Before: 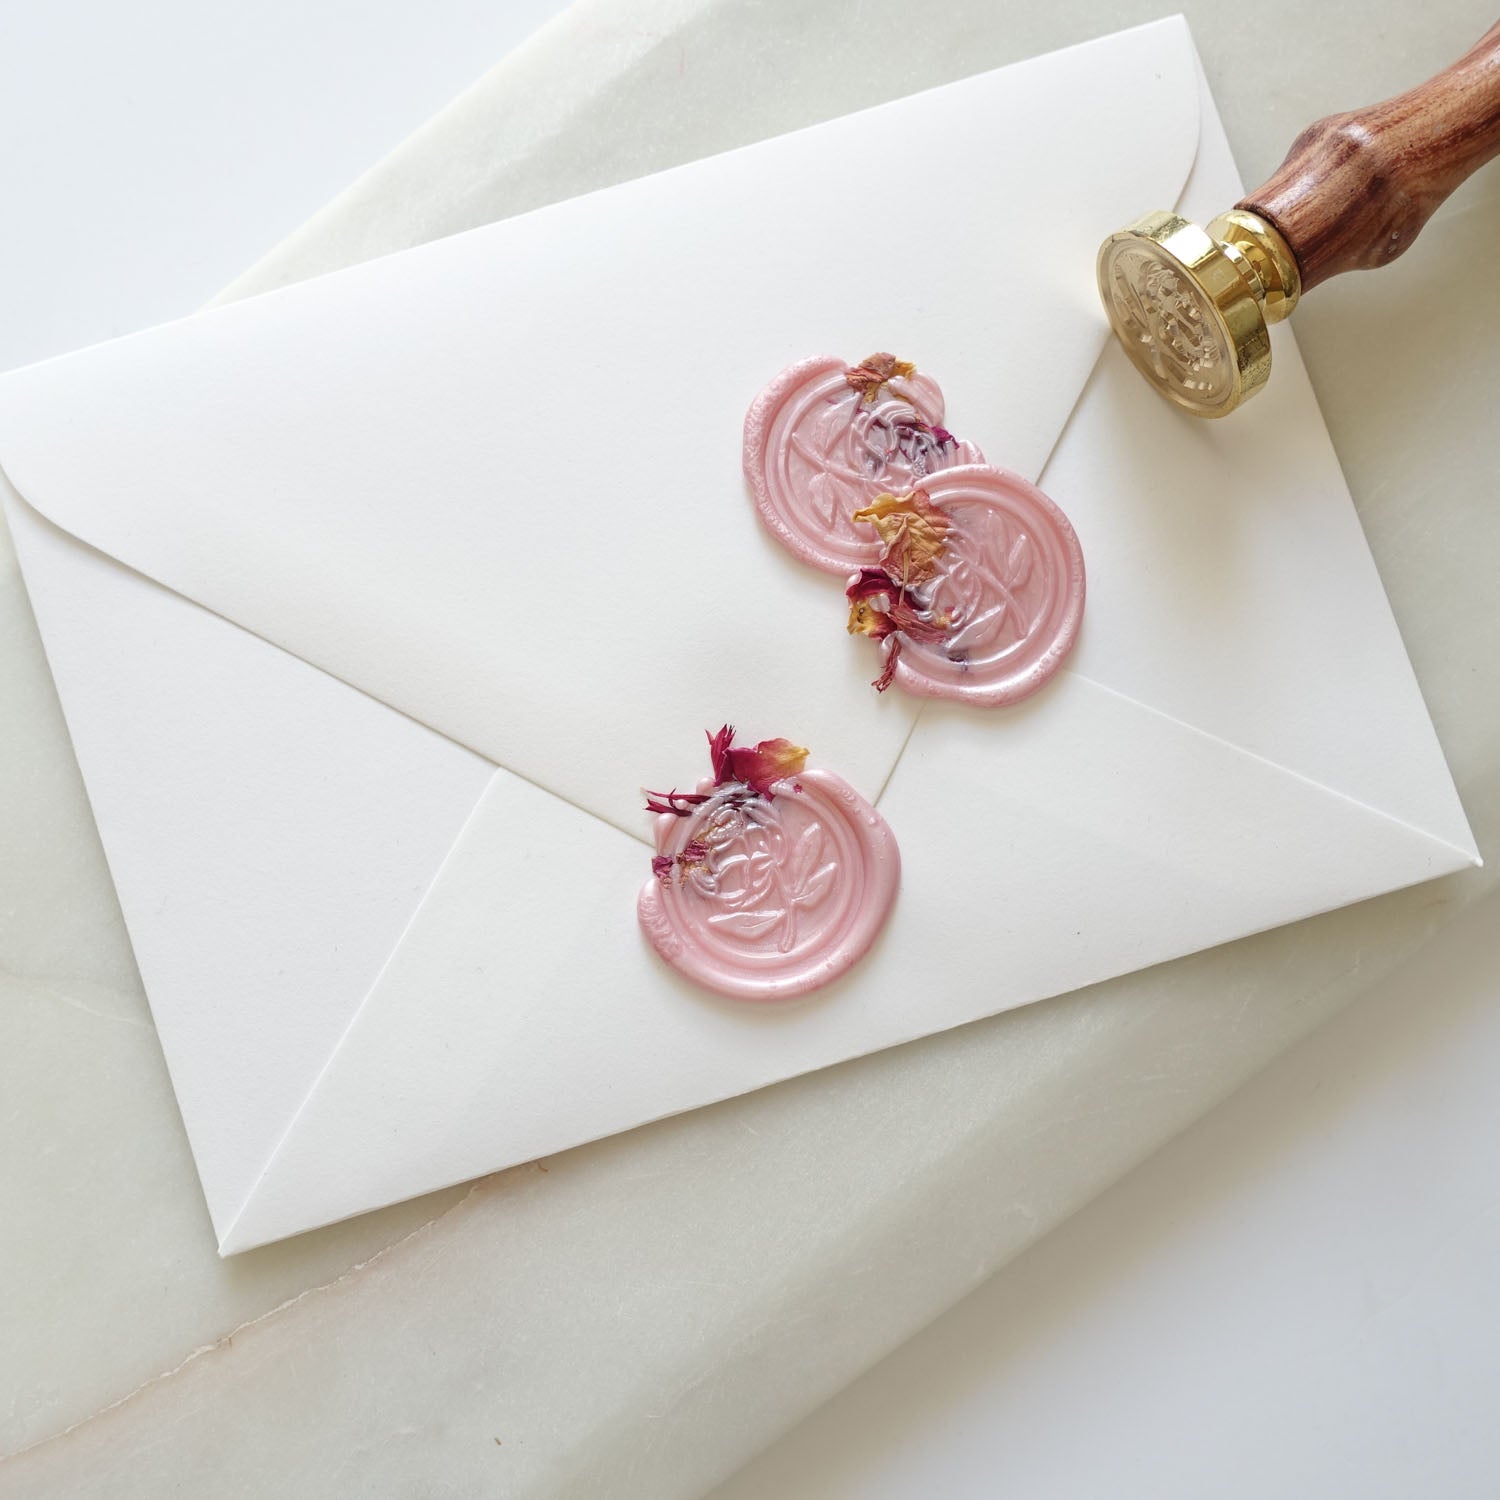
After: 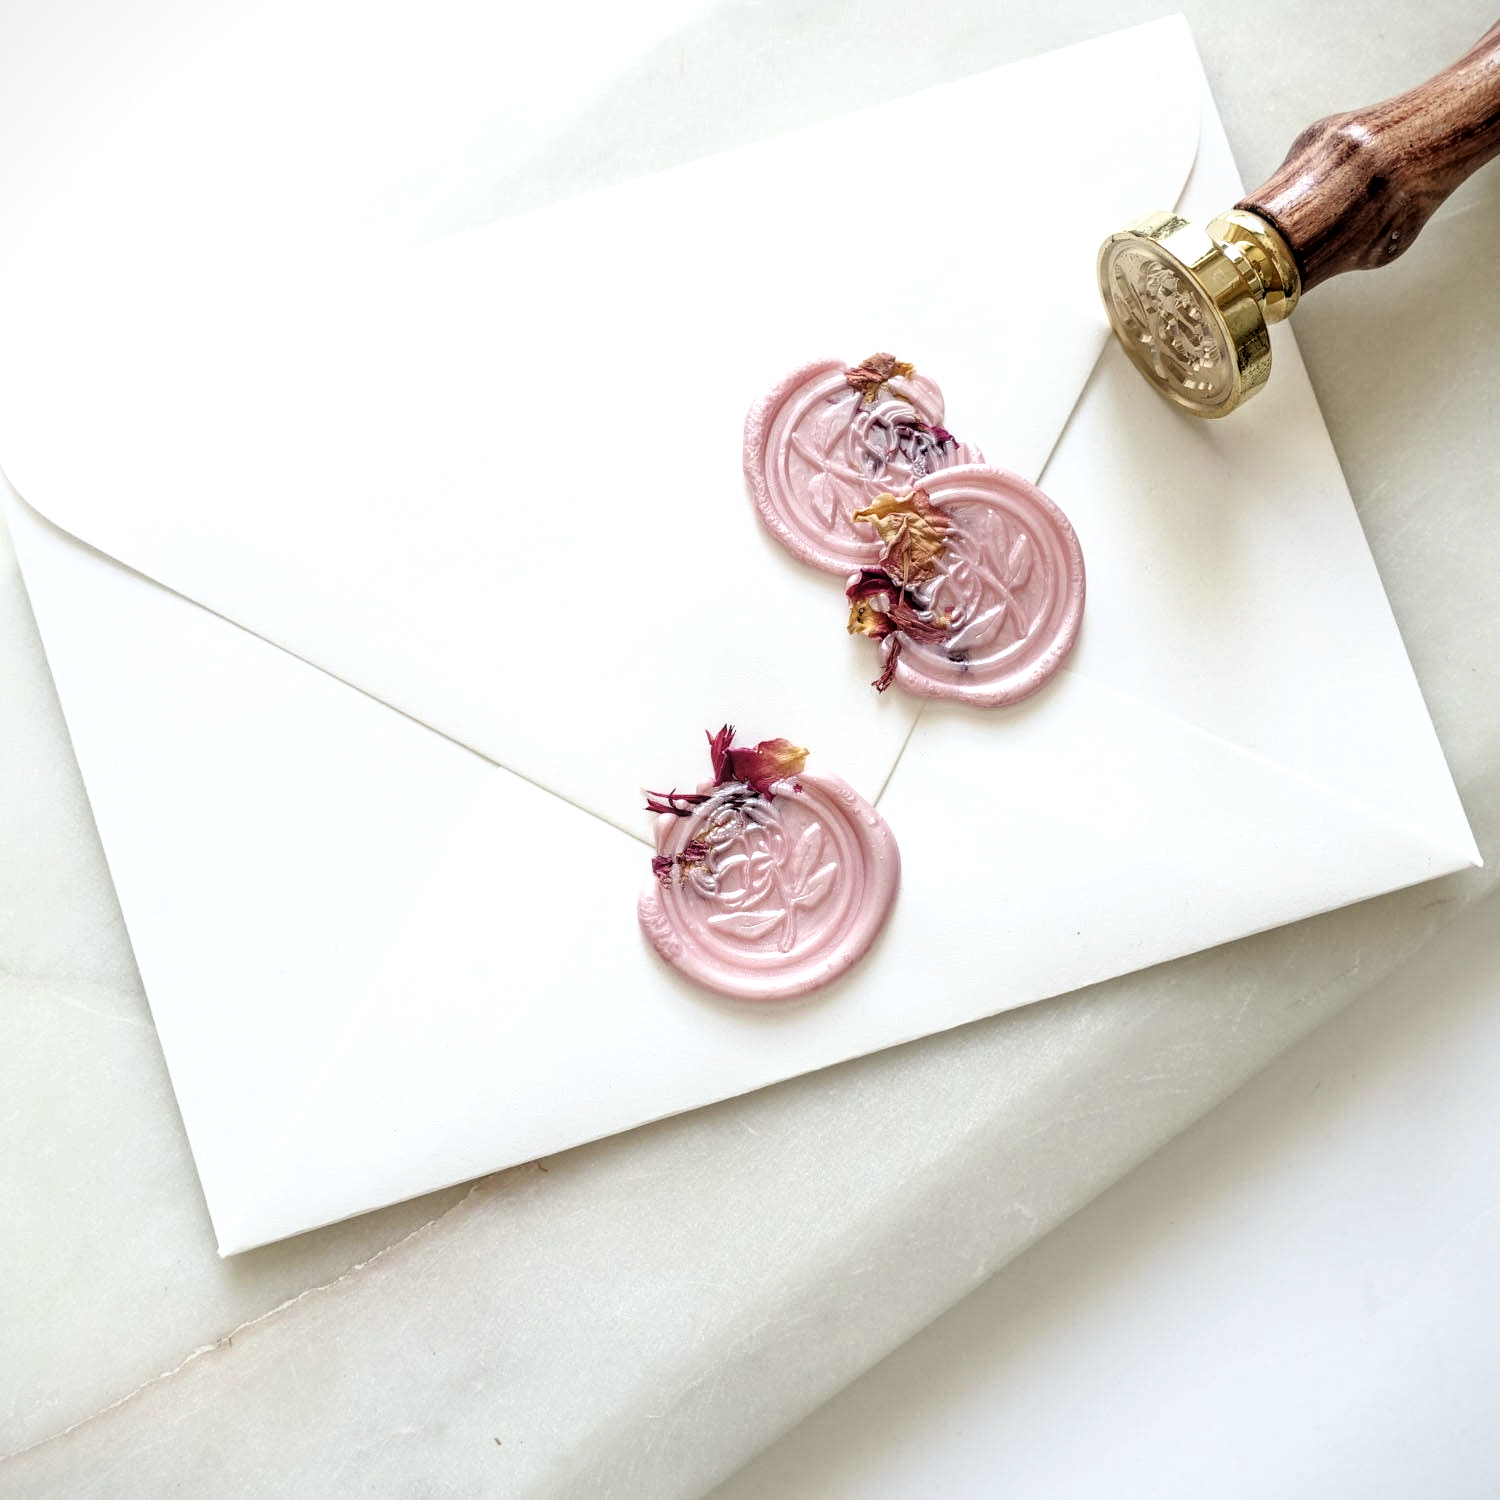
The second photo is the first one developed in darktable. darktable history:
white balance: red 0.986, blue 1.01
local contrast: on, module defaults
filmic rgb: black relative exposure -3.63 EV, white relative exposure 2.16 EV, hardness 3.62
vignetting: fall-off start 116.67%, fall-off radius 59.26%, brightness -0.31, saturation -0.056
